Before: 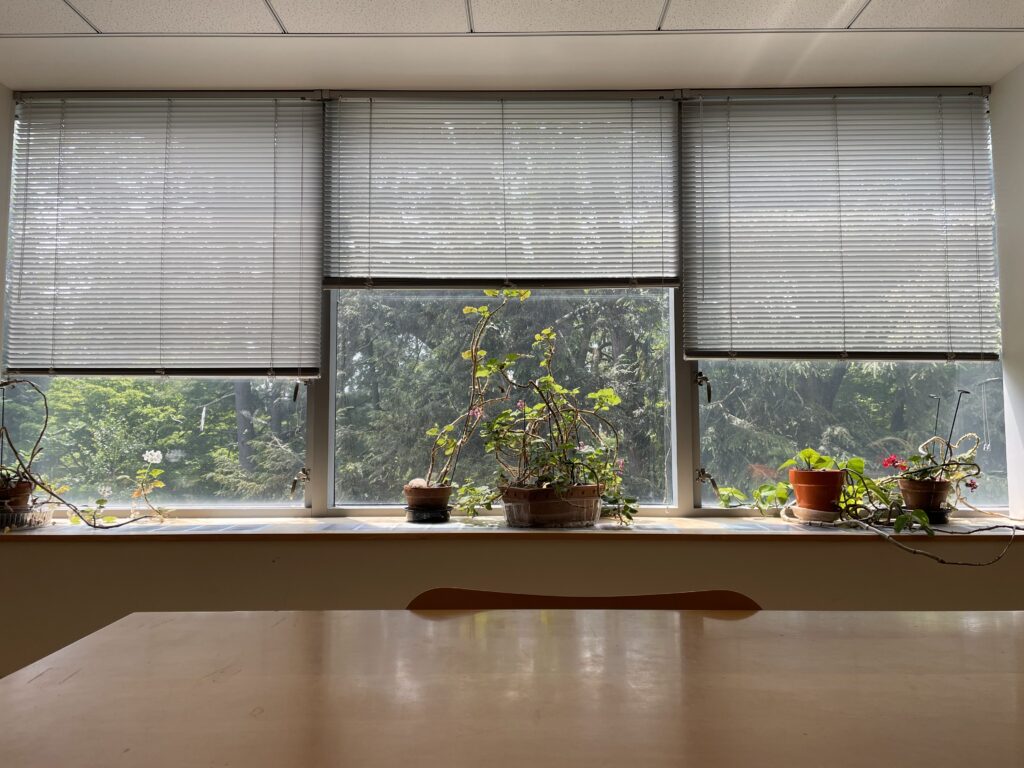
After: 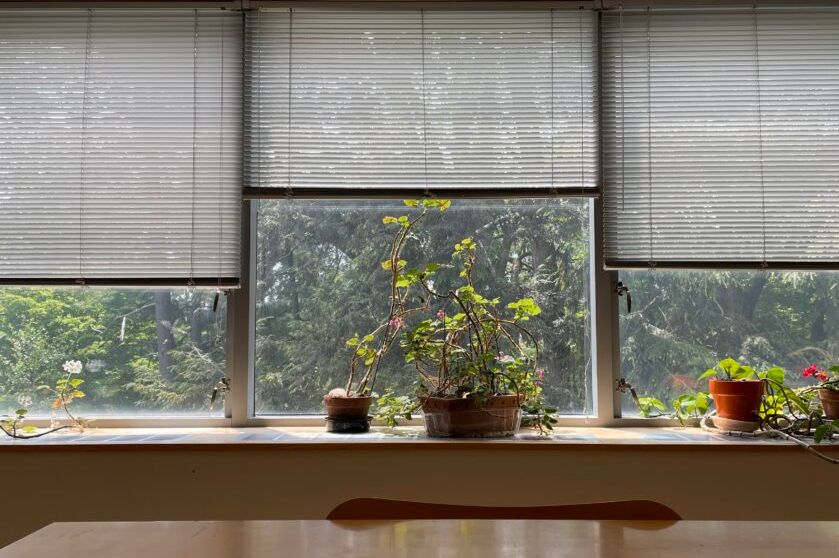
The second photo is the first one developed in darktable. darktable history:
crop: left 7.856%, top 11.836%, right 10.12%, bottom 15.387%
exposure: compensate highlight preservation false
